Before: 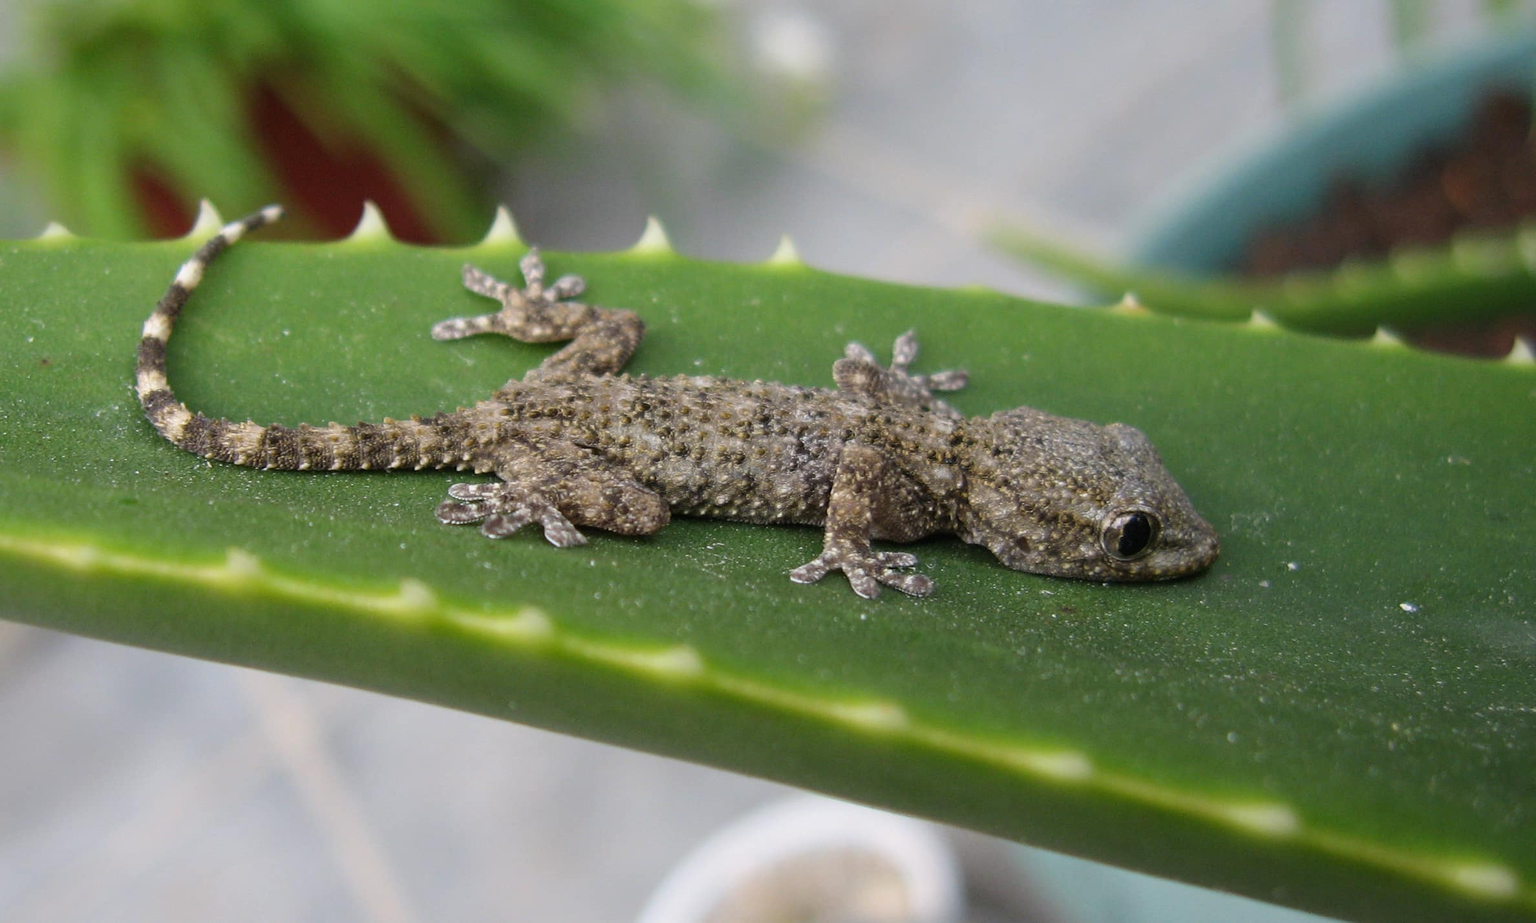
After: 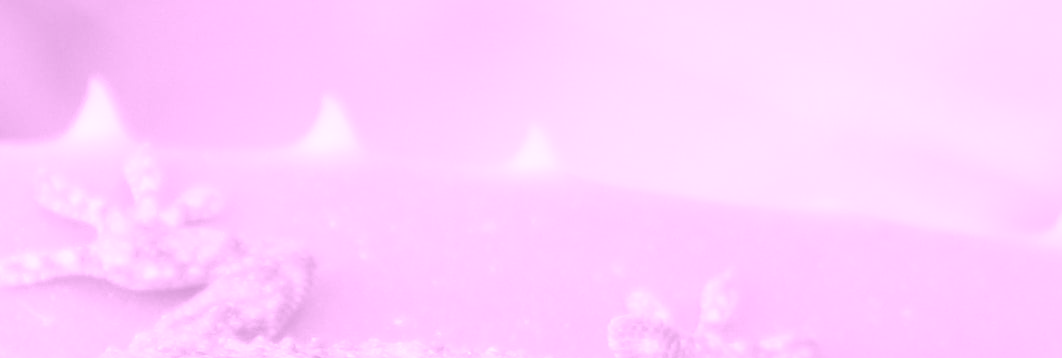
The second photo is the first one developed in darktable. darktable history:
exposure: black level correction 0.001, exposure 1 EV, compensate highlight preservation false
colorize: hue 331.2°, saturation 69%, source mix 30.28%, lightness 69.02%, version 1
crop: left 28.64%, top 16.832%, right 26.637%, bottom 58.055%
color calibration: output R [1.107, -0.012, -0.003, 0], output B [0, 0, 1.308, 0], illuminant custom, x 0.389, y 0.387, temperature 3838.64 K
color balance rgb: perceptual saturation grading › global saturation 100%
